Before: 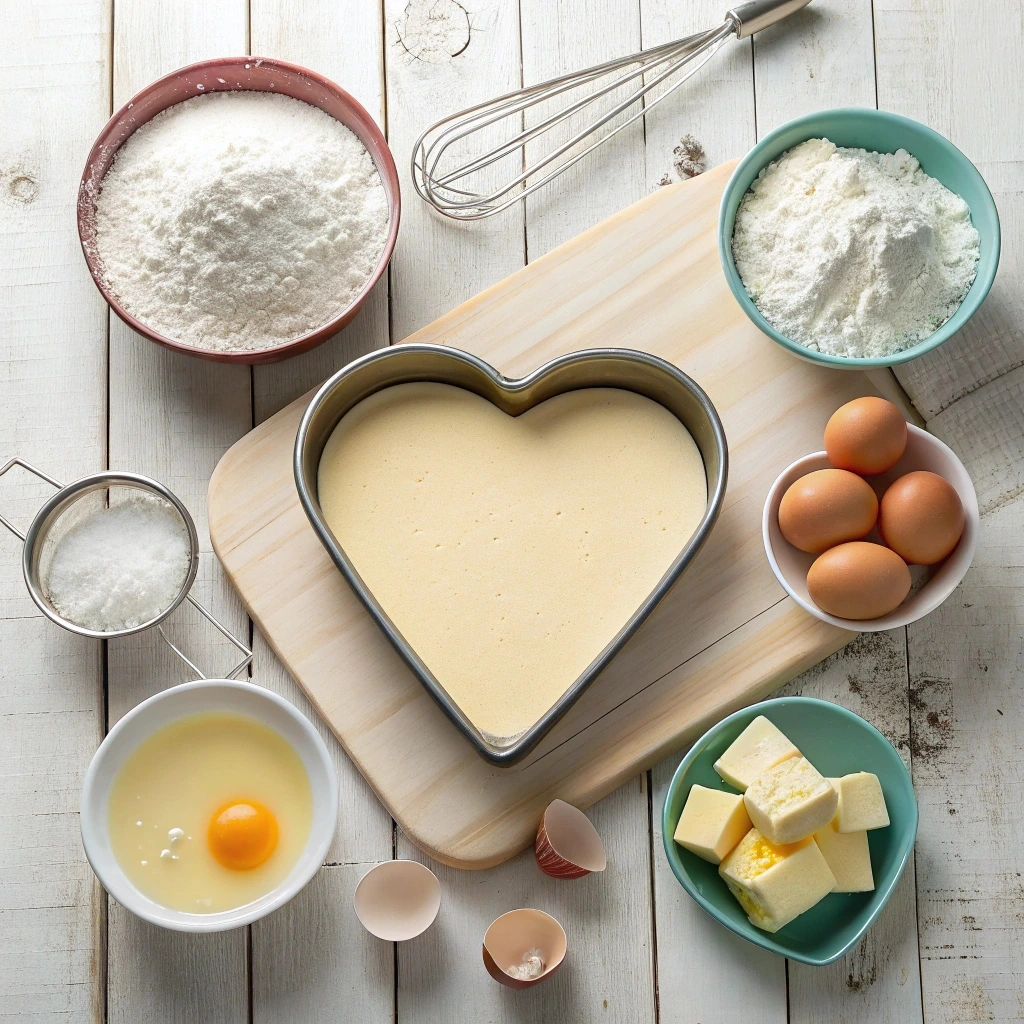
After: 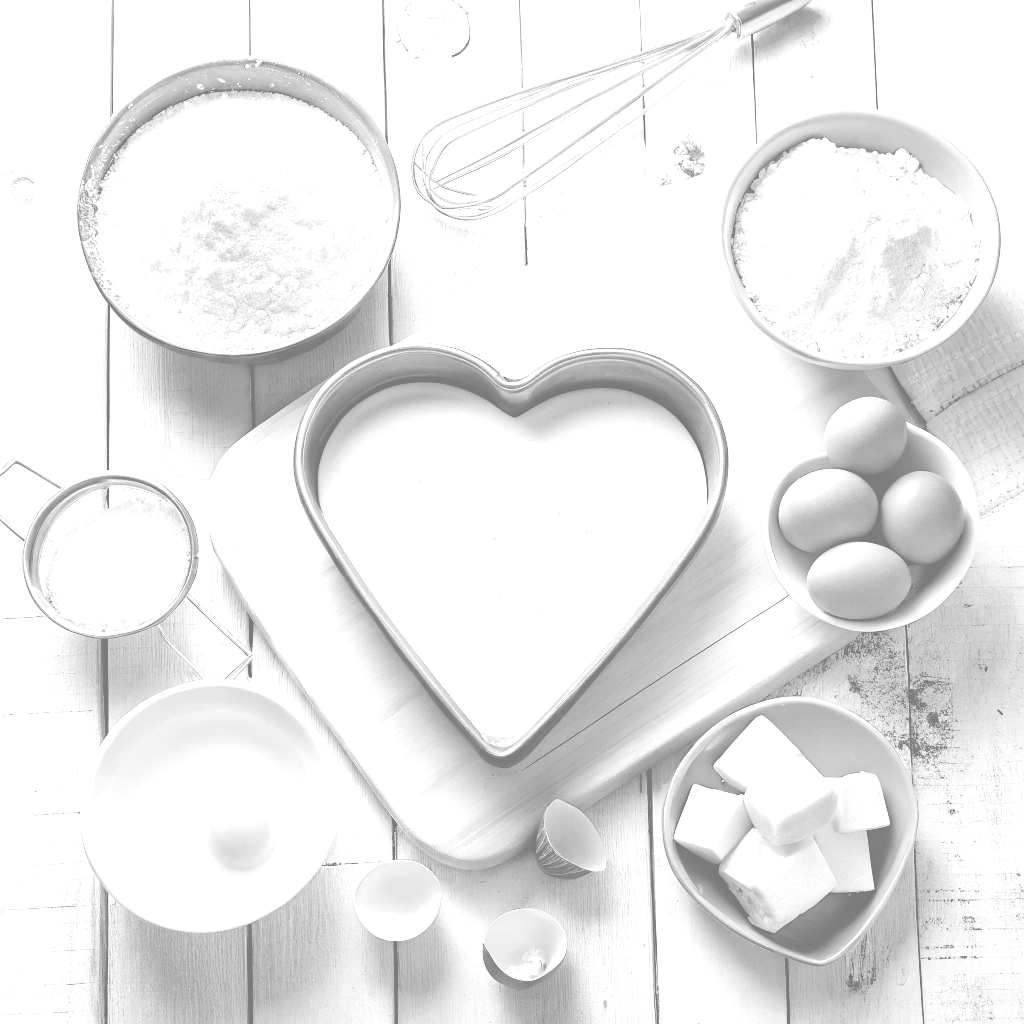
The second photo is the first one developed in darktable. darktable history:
filmic rgb: middle gray luminance 29%, black relative exposure -10.3 EV, white relative exposure 5.5 EV, threshold 6 EV, target black luminance 0%, hardness 3.95, latitude 2.04%, contrast 1.132, highlights saturation mix 5%, shadows ↔ highlights balance 15.11%, preserve chrominance no, color science v3 (2019), use custom middle-gray values true, iterations of high-quality reconstruction 0, enable highlight reconstruction true
colorize: hue 25.2°, saturation 83%, source mix 82%, lightness 79%, version 1
monochrome: on, module defaults
